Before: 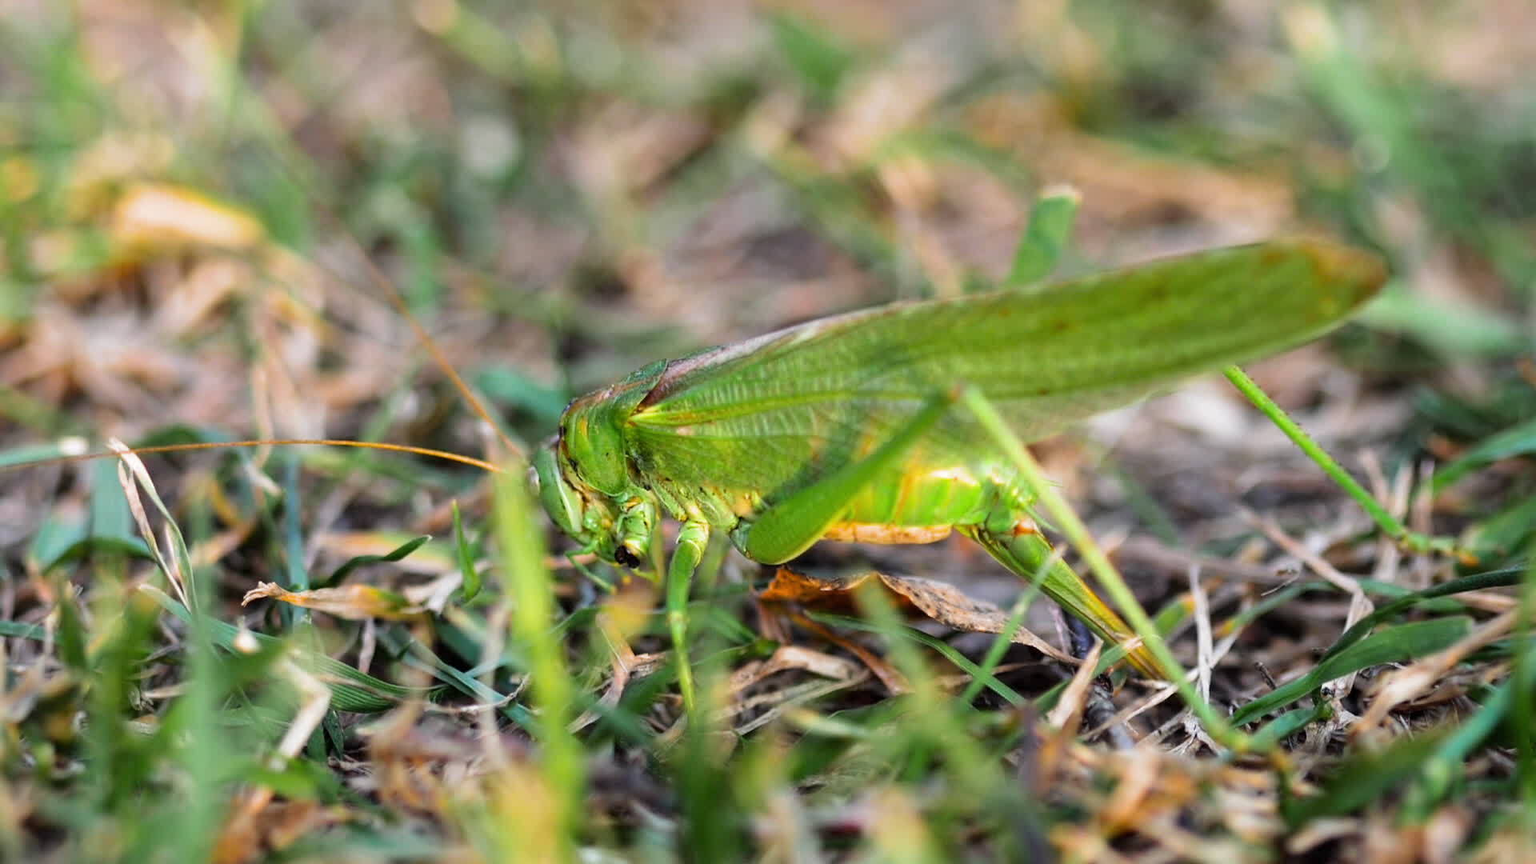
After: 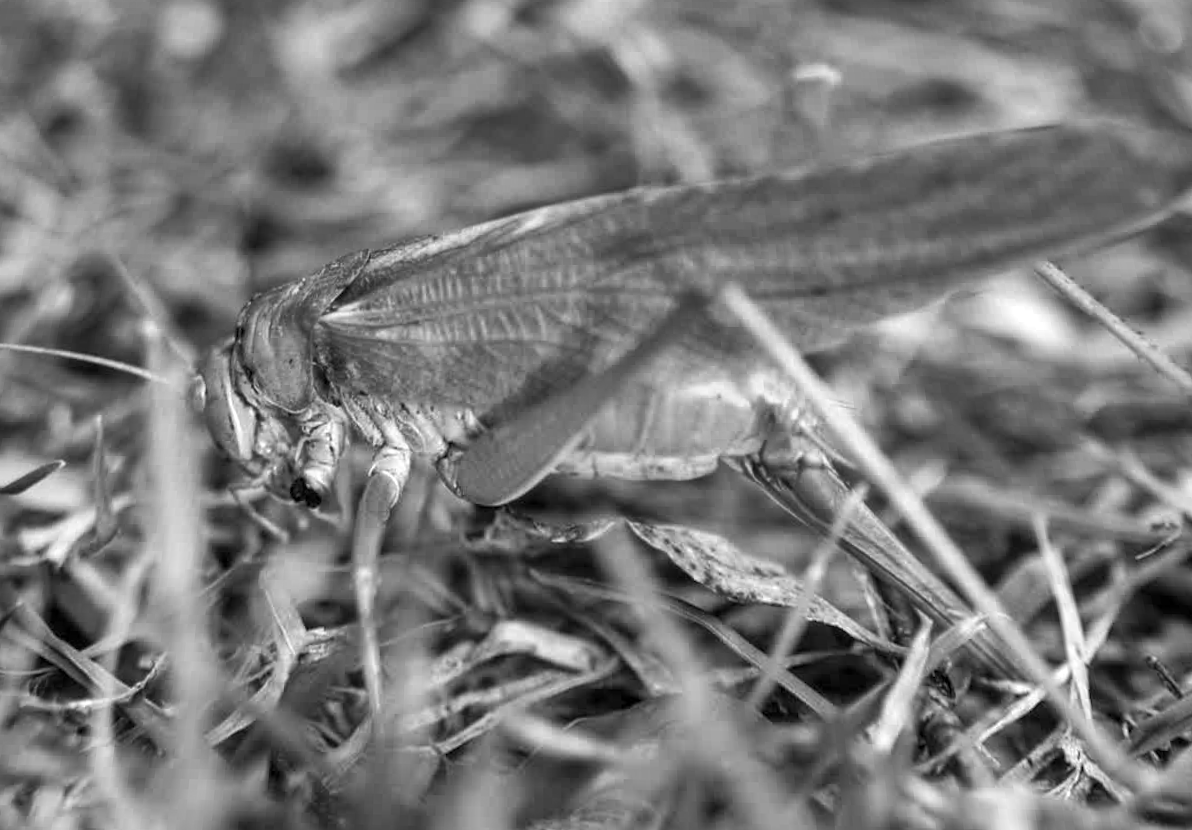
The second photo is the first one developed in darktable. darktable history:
crop: left 16.768%, top 8.653%, right 8.362%, bottom 12.485%
monochrome: size 1
shadows and highlights: shadows 80.73, white point adjustment -9.07, highlights -61.46, soften with gaussian
local contrast: on, module defaults
rotate and perspective: rotation 0.72°, lens shift (vertical) -0.352, lens shift (horizontal) -0.051, crop left 0.152, crop right 0.859, crop top 0.019, crop bottom 0.964
exposure: black level correction -0.002, exposure 0.54 EV, compensate highlight preservation false
